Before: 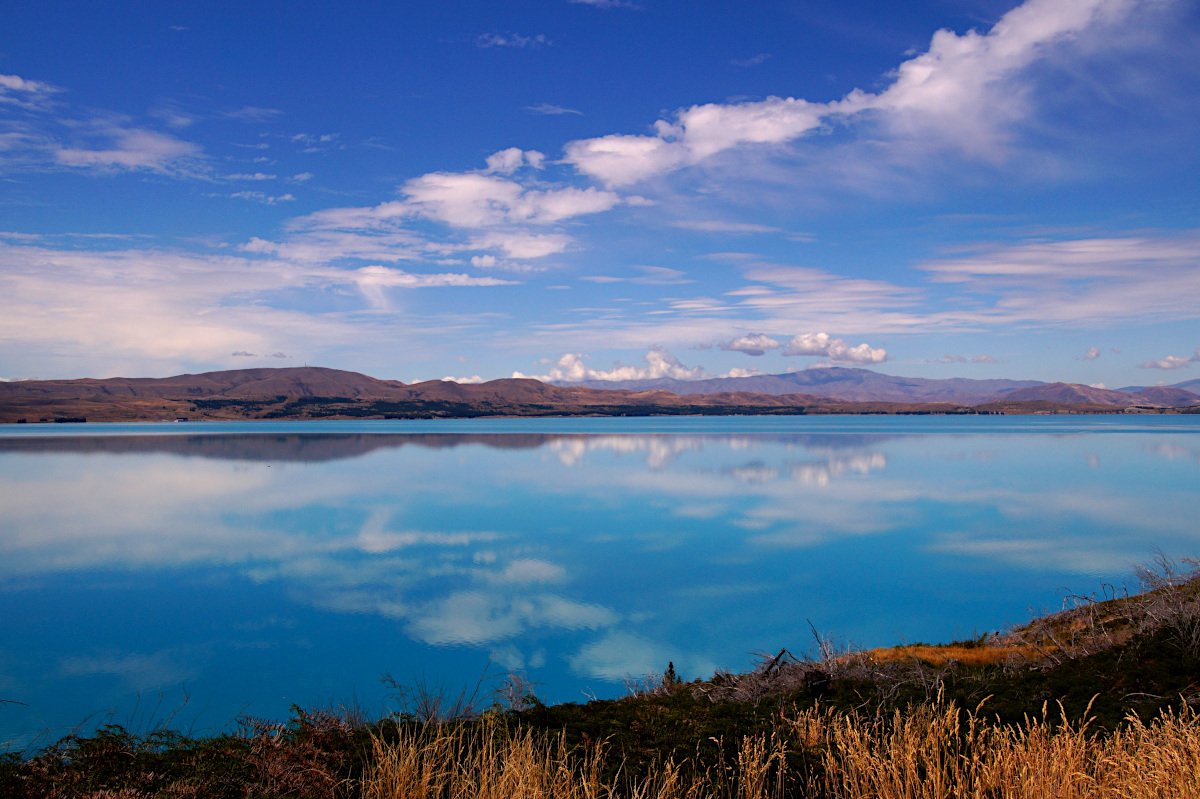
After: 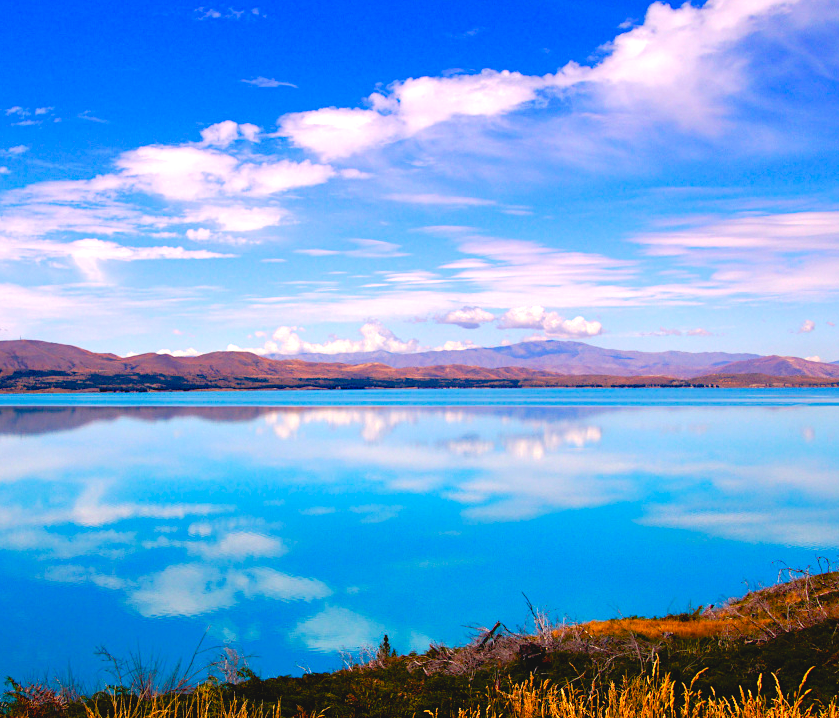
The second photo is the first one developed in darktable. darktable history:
color balance rgb: shadows lift › luminance -9.587%, highlights gain › chroma 1.725%, highlights gain › hue 57.38°, perceptual saturation grading › global saturation 35.108%, perceptual saturation grading › highlights -25.546%, perceptual saturation grading › shadows 49.419%, global vibrance 20.296%
crop and rotate: left 23.765%, top 3.399%, right 6.297%, bottom 6.686%
contrast brightness saturation: contrast -0.113
exposure: black level correction 0.001, exposure 1.05 EV, compensate highlight preservation false
